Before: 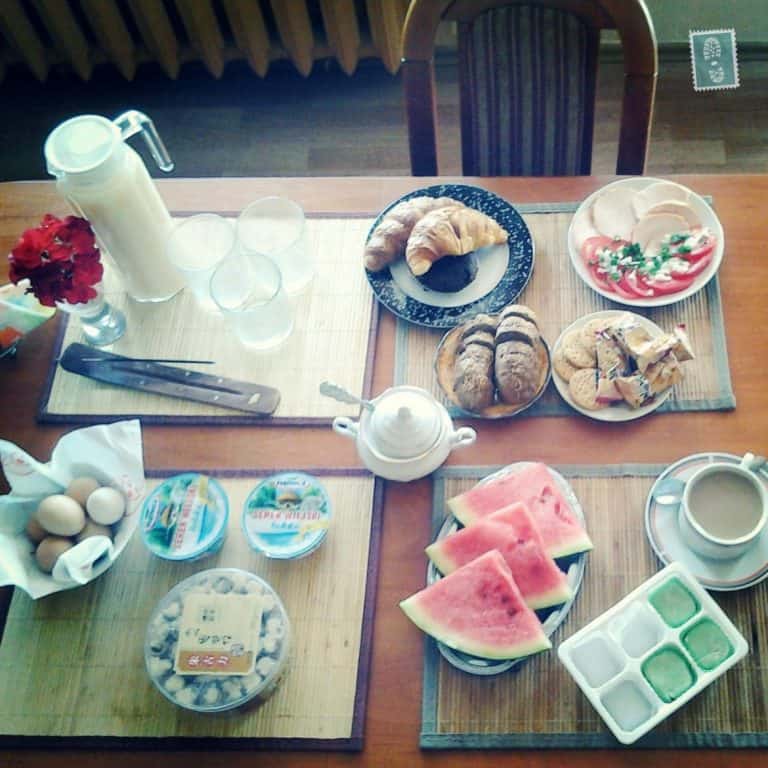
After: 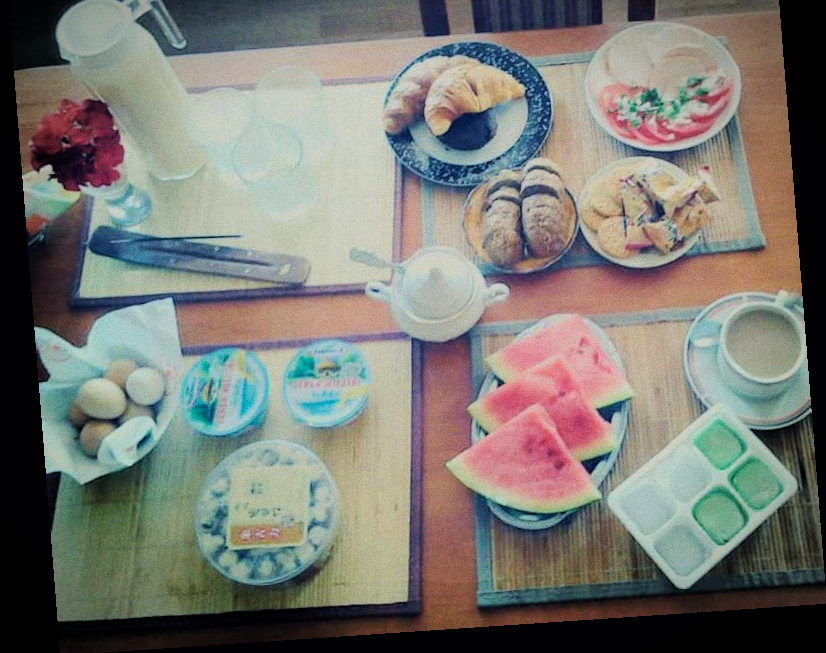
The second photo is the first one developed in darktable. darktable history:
velvia: strength 21.76%
rotate and perspective: rotation -4.2°, shear 0.006, automatic cropping off
white balance: emerald 1
crop and rotate: top 19.998%
grain: coarseness 0.47 ISO
vignetting: automatic ratio true
filmic rgb: black relative exposure -7.15 EV, white relative exposure 5.36 EV, hardness 3.02, color science v6 (2022)
tone equalizer: -7 EV 0.13 EV, smoothing diameter 25%, edges refinement/feathering 10, preserve details guided filter
